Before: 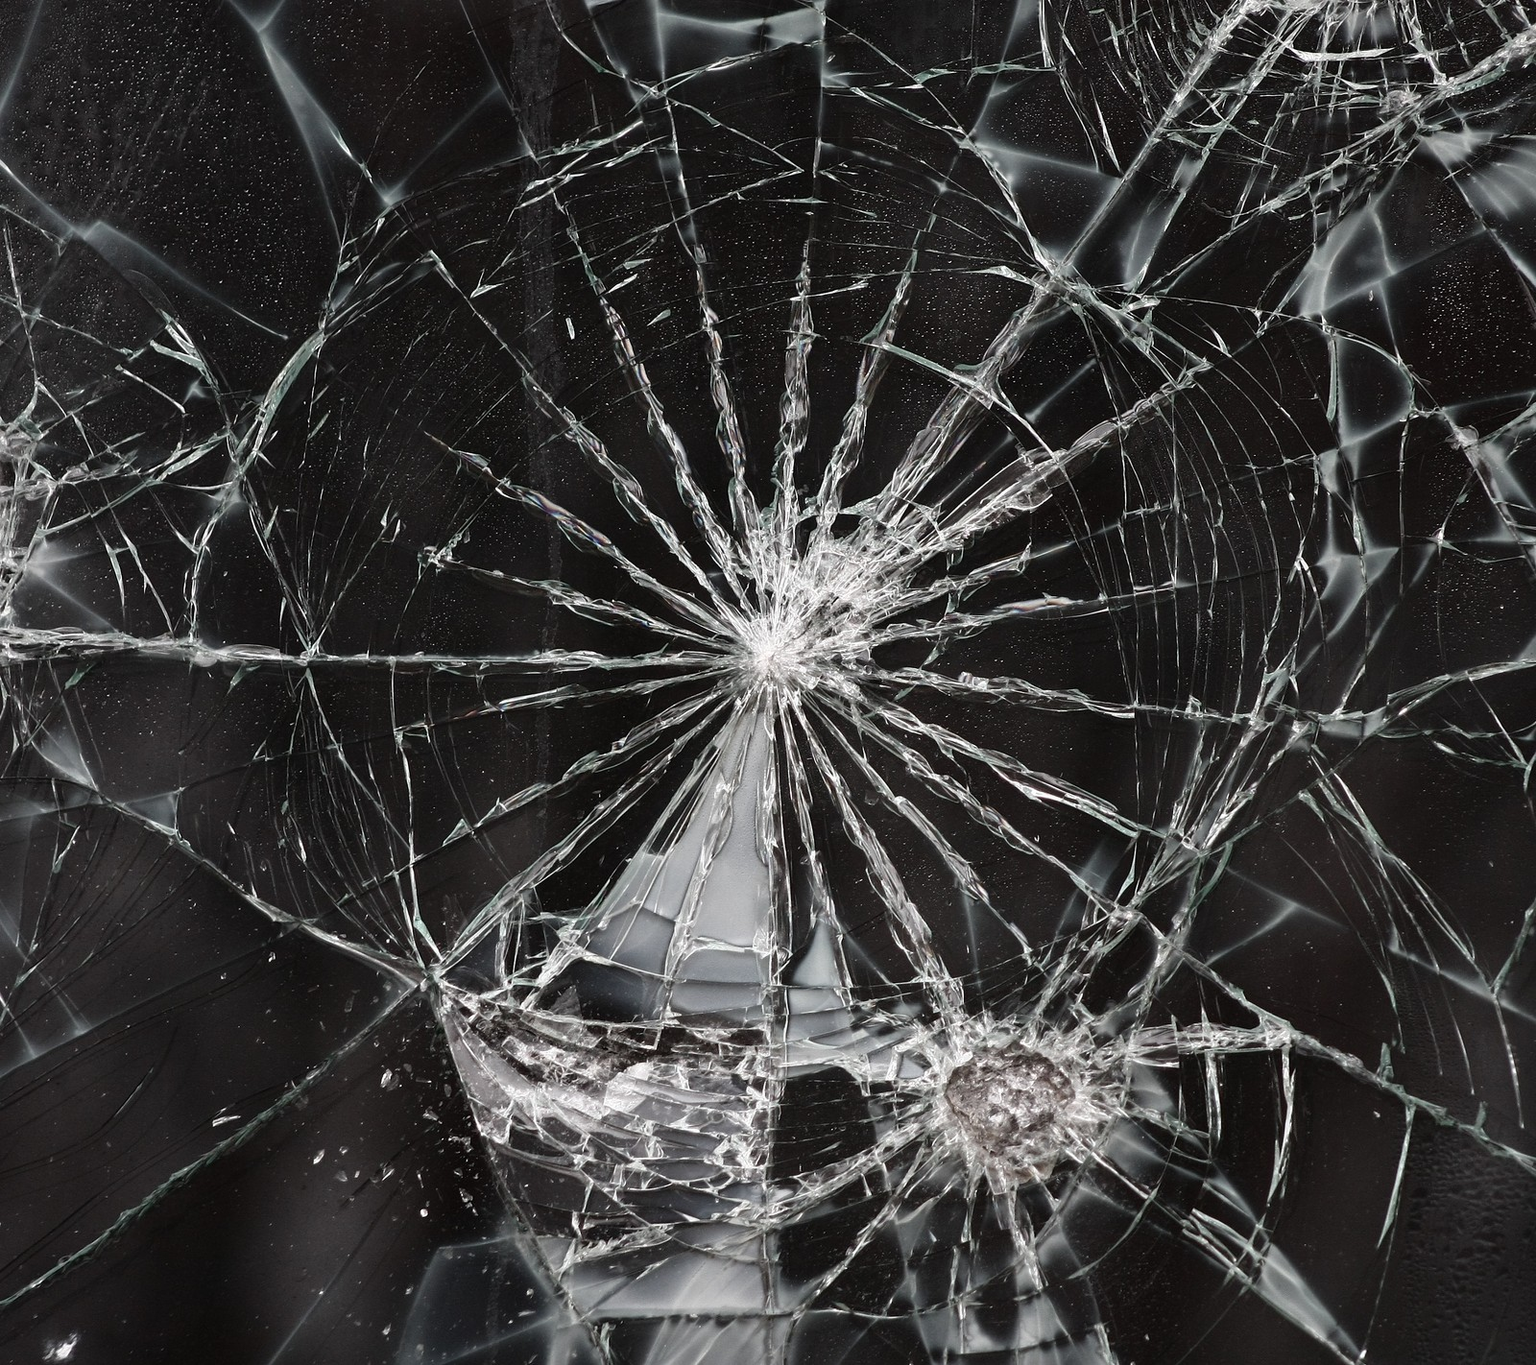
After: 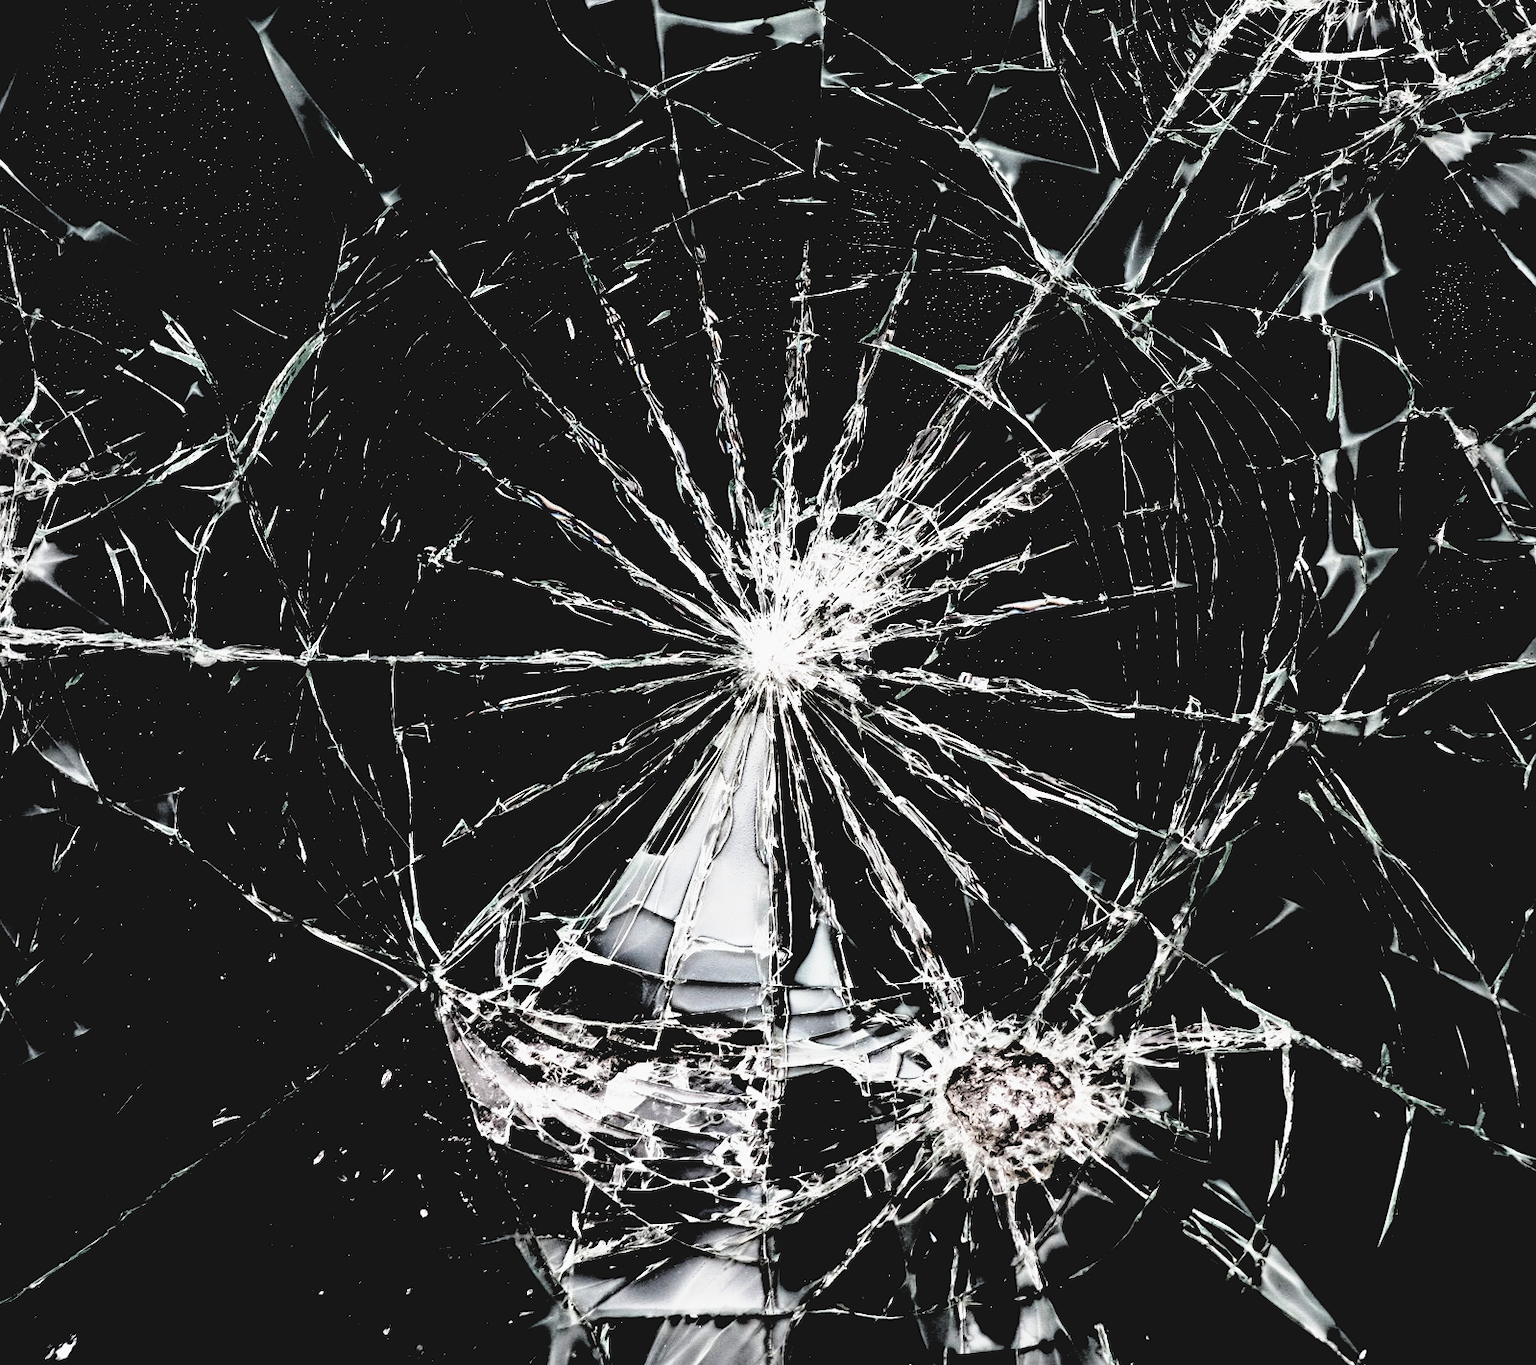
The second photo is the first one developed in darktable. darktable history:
velvia: on, module defaults
filmic rgb: black relative exposure -1.04 EV, white relative exposure 2.06 EV, hardness 1.58, contrast 2.242
tone curve: curves: ch0 [(0, 0.074) (0.129, 0.136) (0.285, 0.301) (0.689, 0.764) (0.854, 0.926) (0.987, 0.977)]; ch1 [(0, 0) (0.337, 0.249) (0.434, 0.437) (0.485, 0.491) (0.515, 0.495) (0.566, 0.57) (0.625, 0.625) (0.764, 0.806) (1, 1)]; ch2 [(0, 0) (0.314, 0.301) (0.401, 0.411) (0.505, 0.499) (0.54, 0.54) (0.608, 0.613) (0.706, 0.735) (1, 1)], preserve colors none
